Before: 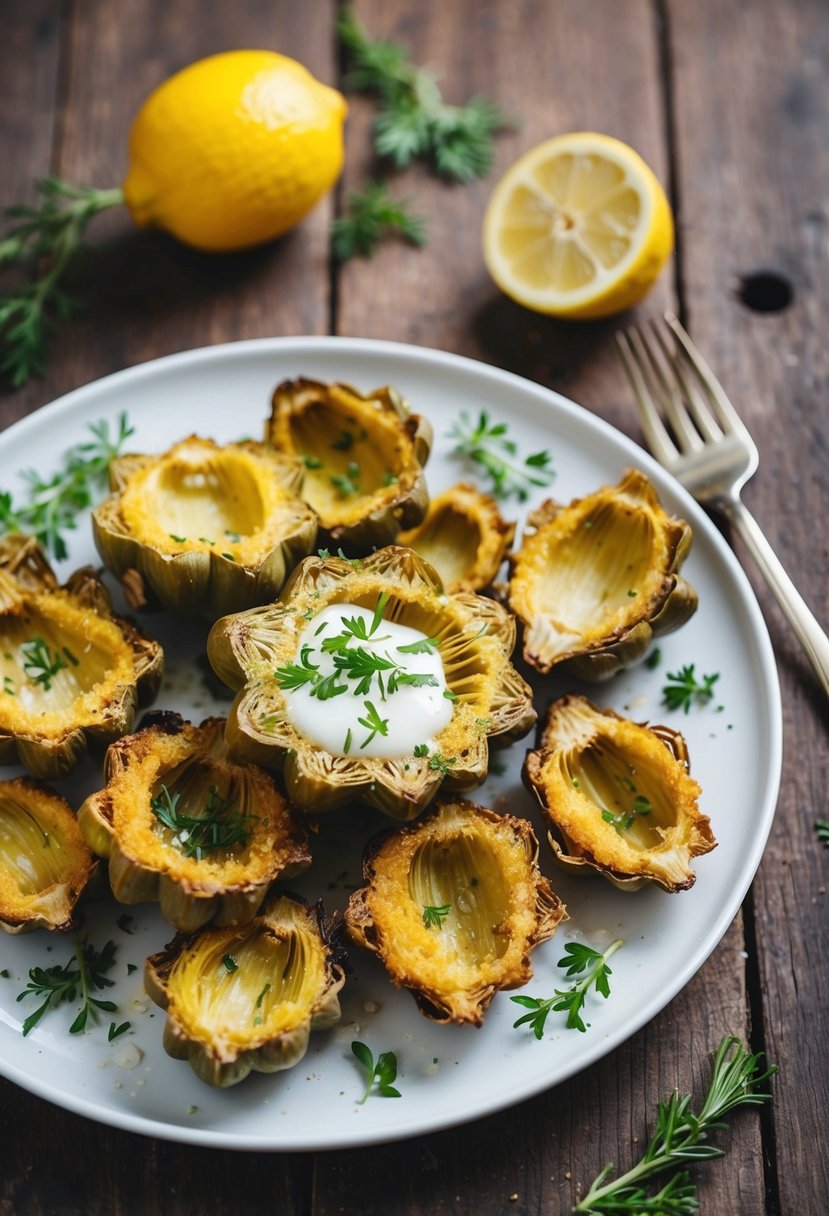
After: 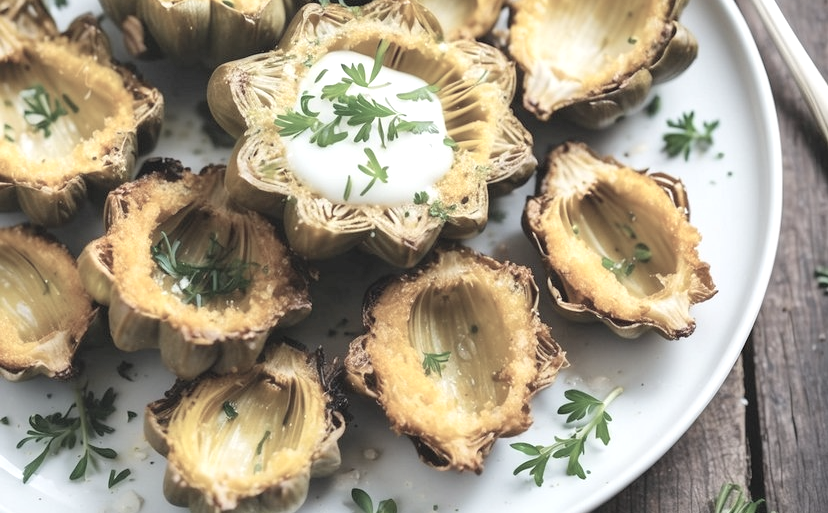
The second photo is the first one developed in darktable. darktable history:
contrast brightness saturation: brightness 0.18, saturation -0.5
crop: top 45.551%, bottom 12.262%
exposure: exposure 0.4 EV, compensate highlight preservation false
